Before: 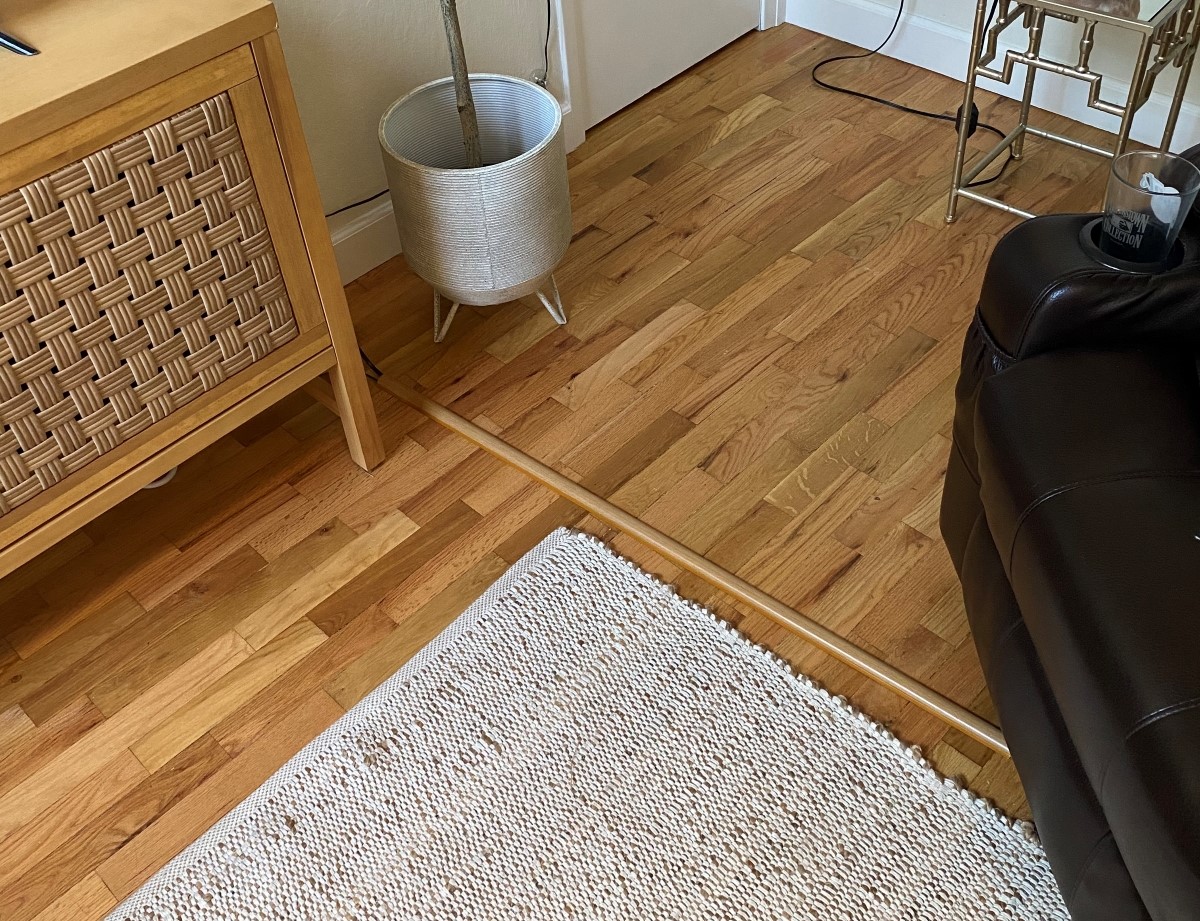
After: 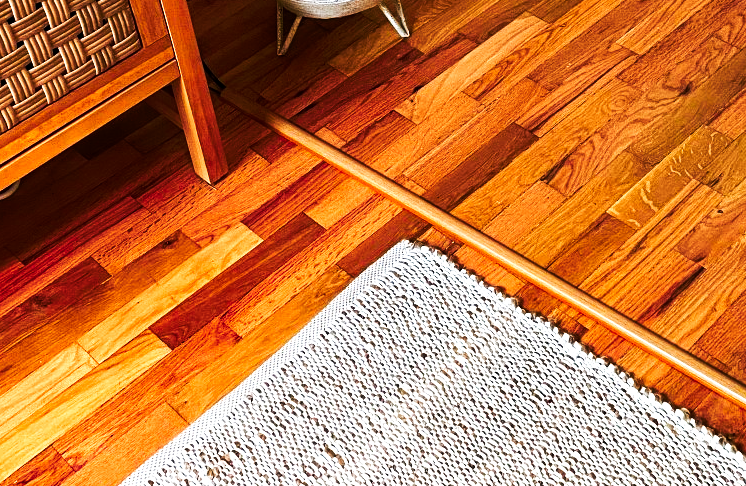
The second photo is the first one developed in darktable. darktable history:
tone equalizer: edges refinement/feathering 500, mask exposure compensation -1.57 EV, preserve details no
local contrast: highlights 101%, shadows 100%, detail 120%, midtone range 0.2
color zones: curves: ch1 [(0.239, 0.552) (0.75, 0.5)]; ch2 [(0.25, 0.462) (0.749, 0.457)]
tone curve: curves: ch0 [(0, 0) (0.003, 0.003) (0.011, 0.005) (0.025, 0.005) (0.044, 0.008) (0.069, 0.015) (0.1, 0.023) (0.136, 0.032) (0.177, 0.046) (0.224, 0.072) (0.277, 0.124) (0.335, 0.174) (0.399, 0.253) (0.468, 0.365) (0.543, 0.519) (0.623, 0.675) (0.709, 0.805) (0.801, 0.908) (0.898, 0.97) (1, 1)], preserve colors none
crop: left 13.166%, top 31.165%, right 24.642%, bottom 15.978%
exposure: black level correction 0.001, exposure 0.498 EV, compensate exposure bias true, compensate highlight preservation false
